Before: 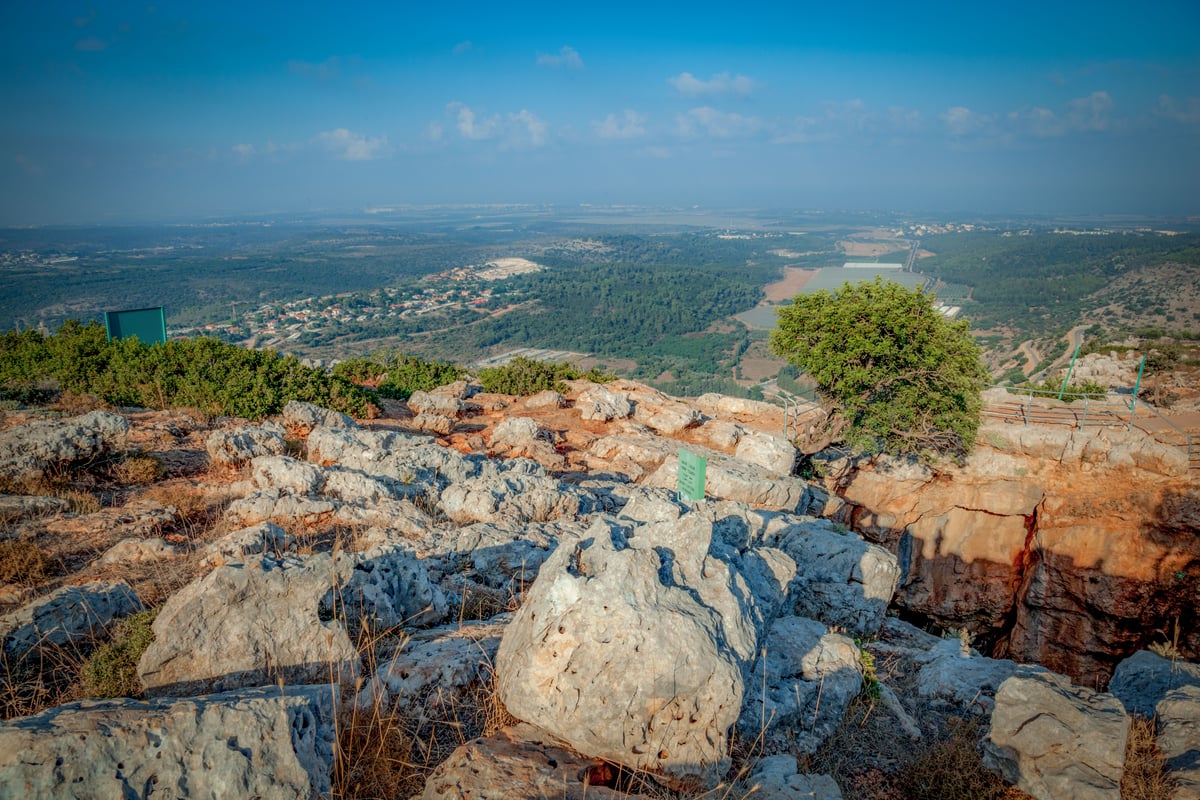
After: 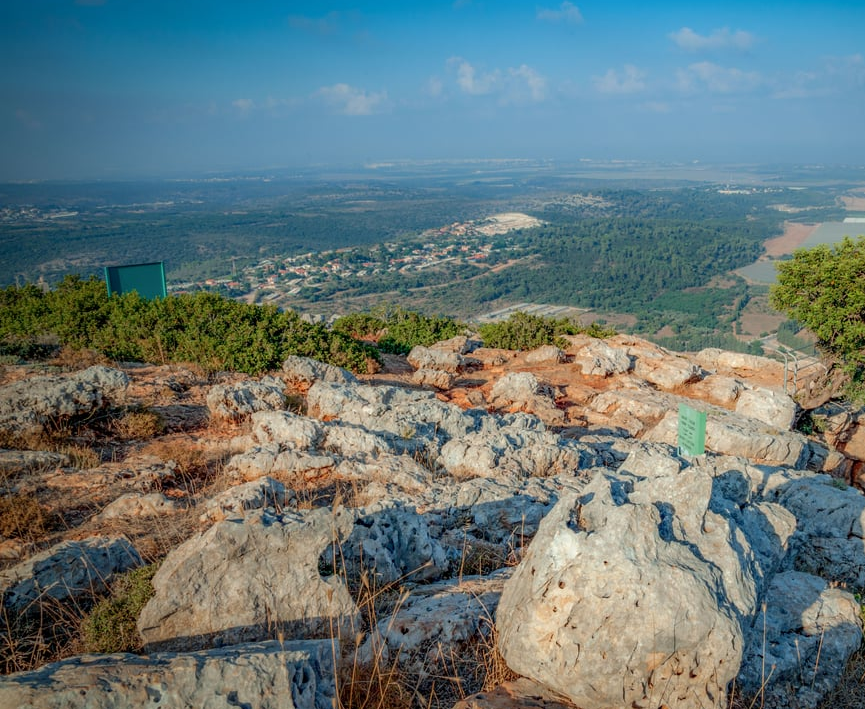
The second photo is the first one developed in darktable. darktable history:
crop: top 5.747%, right 27.84%, bottom 5.624%
